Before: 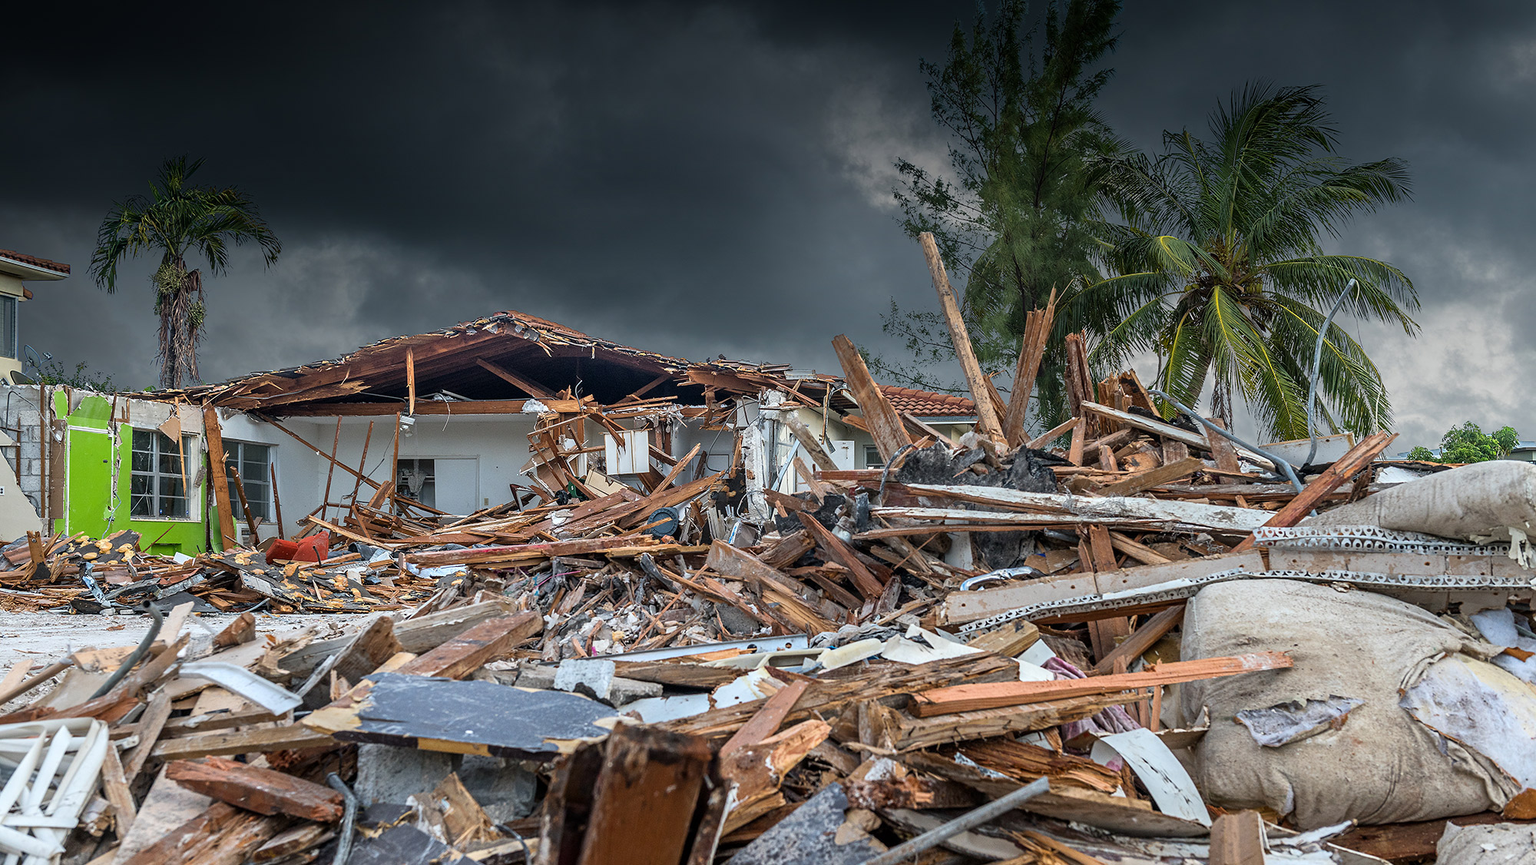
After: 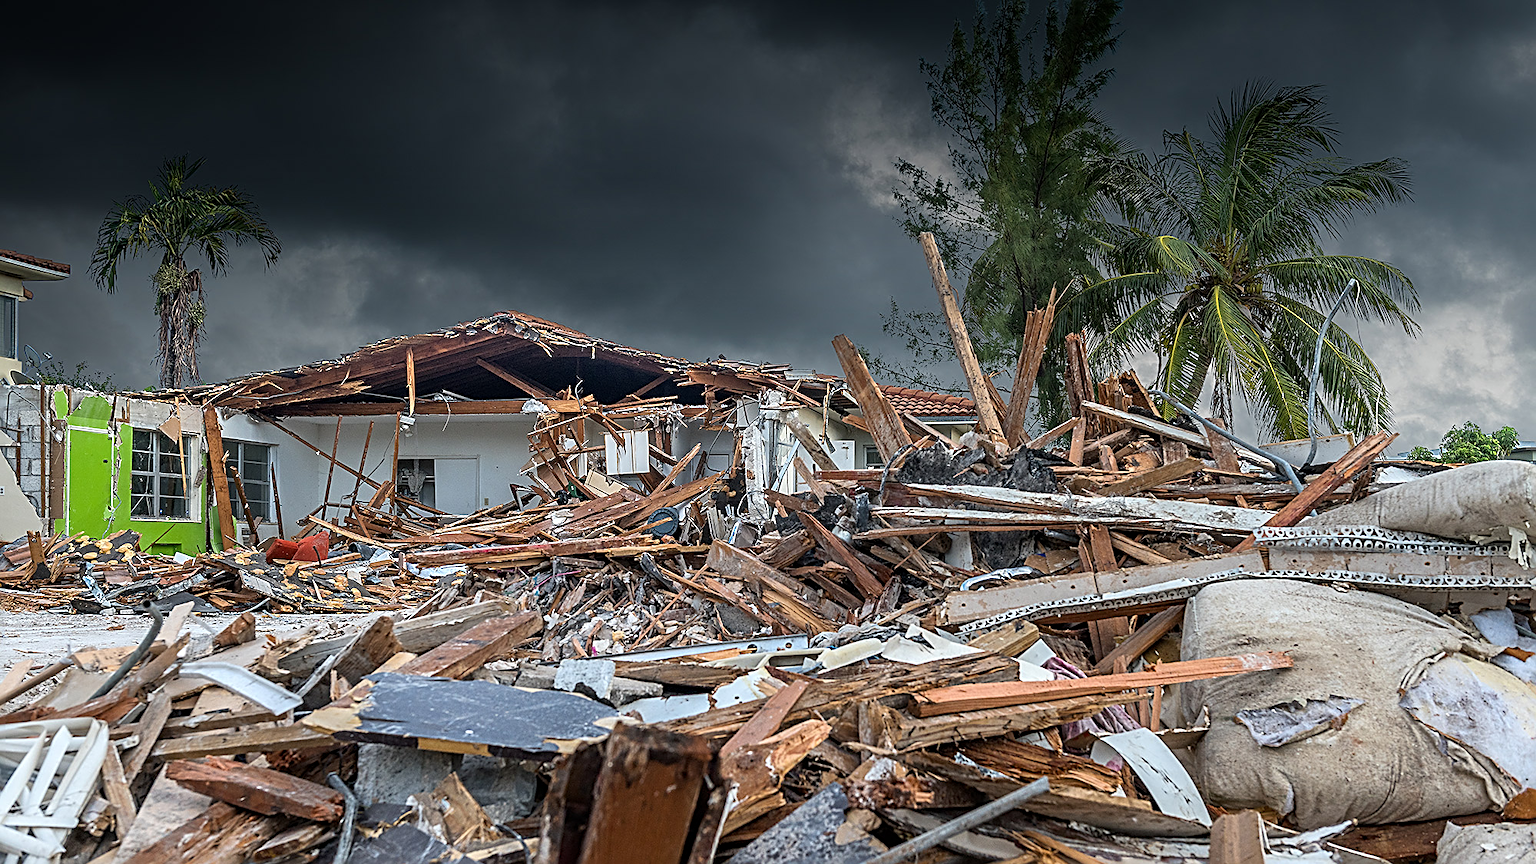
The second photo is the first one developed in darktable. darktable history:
sharpen: radius 2.594, amount 0.694
